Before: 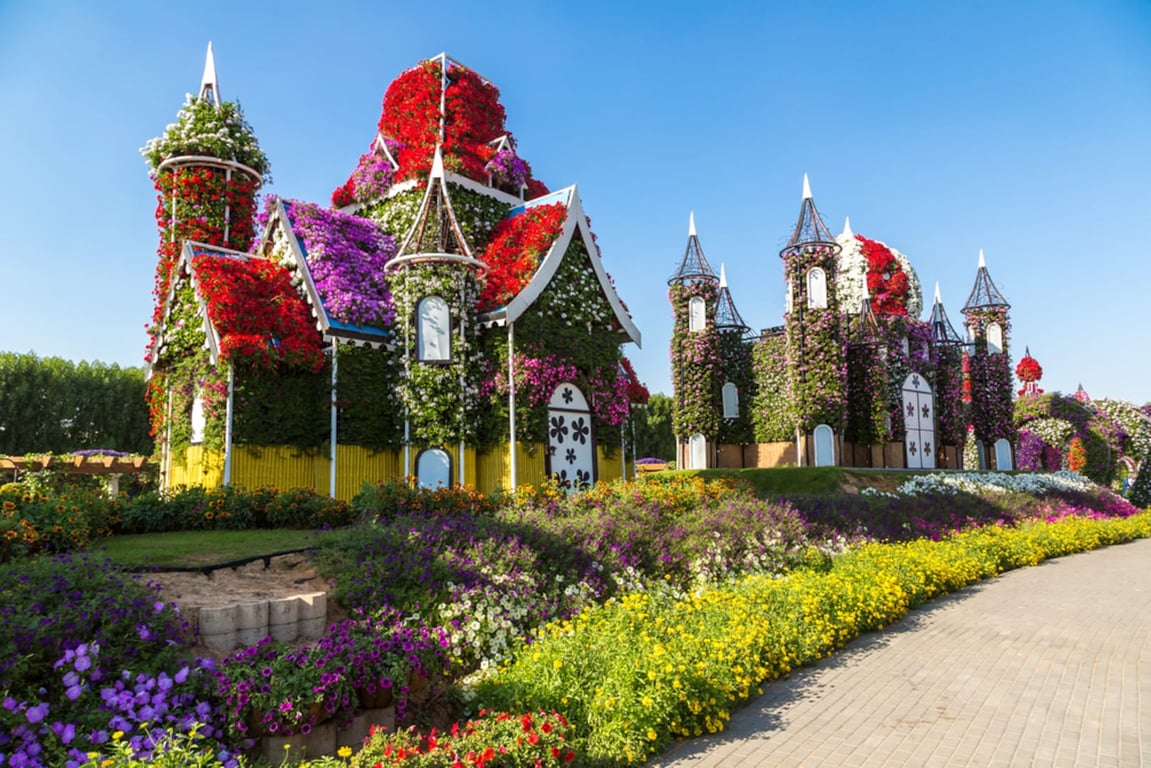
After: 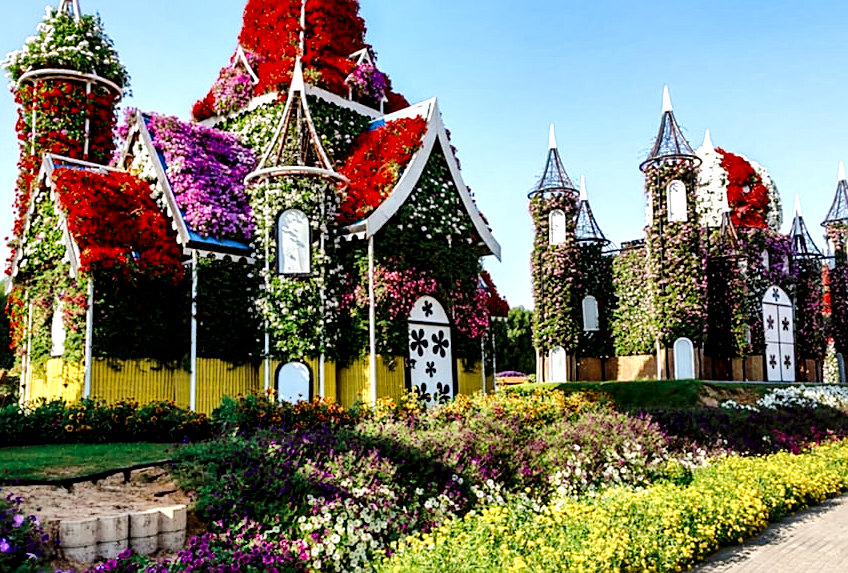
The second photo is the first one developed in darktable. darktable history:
exposure: compensate highlight preservation false
sharpen: on, module defaults
crop and rotate: left 12.227%, top 11.392%, right 14.017%, bottom 13.9%
local contrast: mode bilateral grid, contrast 50, coarseness 50, detail 150%, midtone range 0.2
shadows and highlights: low approximation 0.01, soften with gaussian
color zones: curves: ch0 [(0, 0.5) (0.125, 0.4) (0.25, 0.5) (0.375, 0.4) (0.5, 0.4) (0.625, 0.6) (0.75, 0.6) (0.875, 0.5)]; ch1 [(0, 0.4) (0.125, 0.5) (0.25, 0.4) (0.375, 0.4) (0.5, 0.4) (0.625, 0.4) (0.75, 0.5) (0.875, 0.4)]; ch2 [(0, 0.6) (0.125, 0.5) (0.25, 0.5) (0.375, 0.6) (0.5, 0.6) (0.625, 0.5) (0.75, 0.5) (0.875, 0.5)]
tone curve: curves: ch0 [(0, 0) (0.003, 0) (0.011, 0.001) (0.025, 0.001) (0.044, 0.003) (0.069, 0.009) (0.1, 0.018) (0.136, 0.032) (0.177, 0.074) (0.224, 0.13) (0.277, 0.218) (0.335, 0.321) (0.399, 0.425) (0.468, 0.523) (0.543, 0.617) (0.623, 0.708) (0.709, 0.789) (0.801, 0.873) (0.898, 0.967) (1, 1)], preserve colors none
